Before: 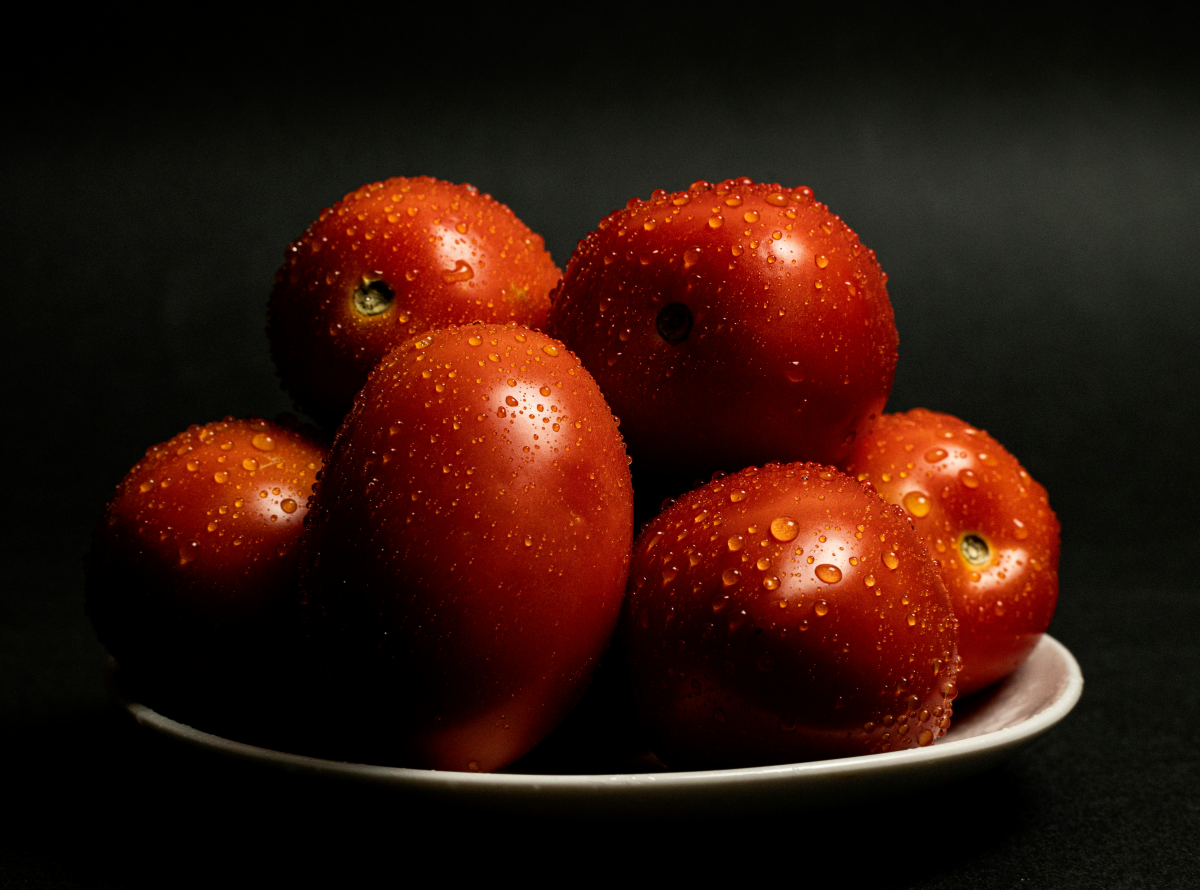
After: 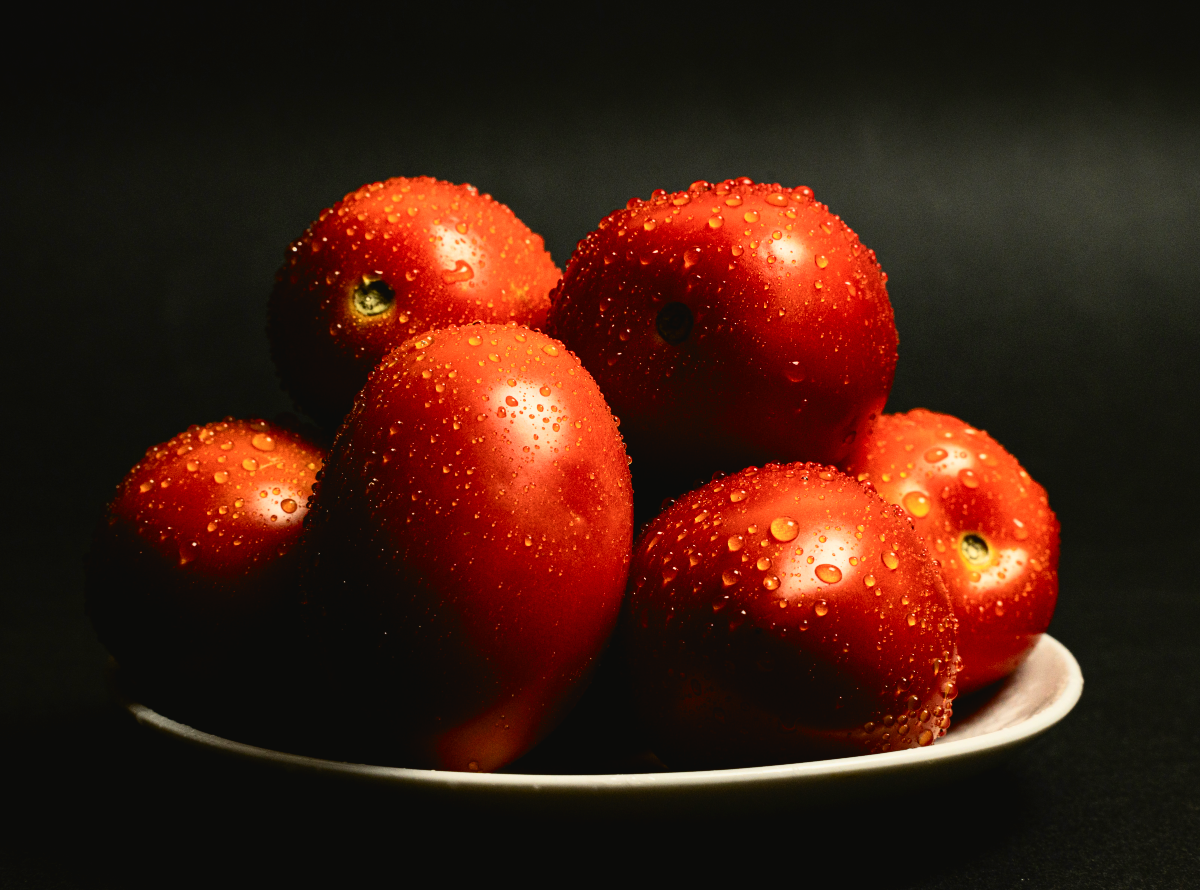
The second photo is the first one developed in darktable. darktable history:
tone curve: curves: ch0 [(0, 0.029) (0.071, 0.087) (0.223, 0.265) (0.447, 0.605) (0.654, 0.823) (0.861, 0.943) (1, 0.981)]; ch1 [(0, 0) (0.353, 0.344) (0.447, 0.449) (0.502, 0.501) (0.547, 0.54) (0.57, 0.582) (0.608, 0.608) (0.618, 0.631) (0.657, 0.699) (1, 1)]; ch2 [(0, 0) (0.34, 0.314) (0.456, 0.456) (0.5, 0.503) (0.528, 0.54) (0.557, 0.577) (0.589, 0.626) (1, 1)], color space Lab, independent channels, preserve colors none
